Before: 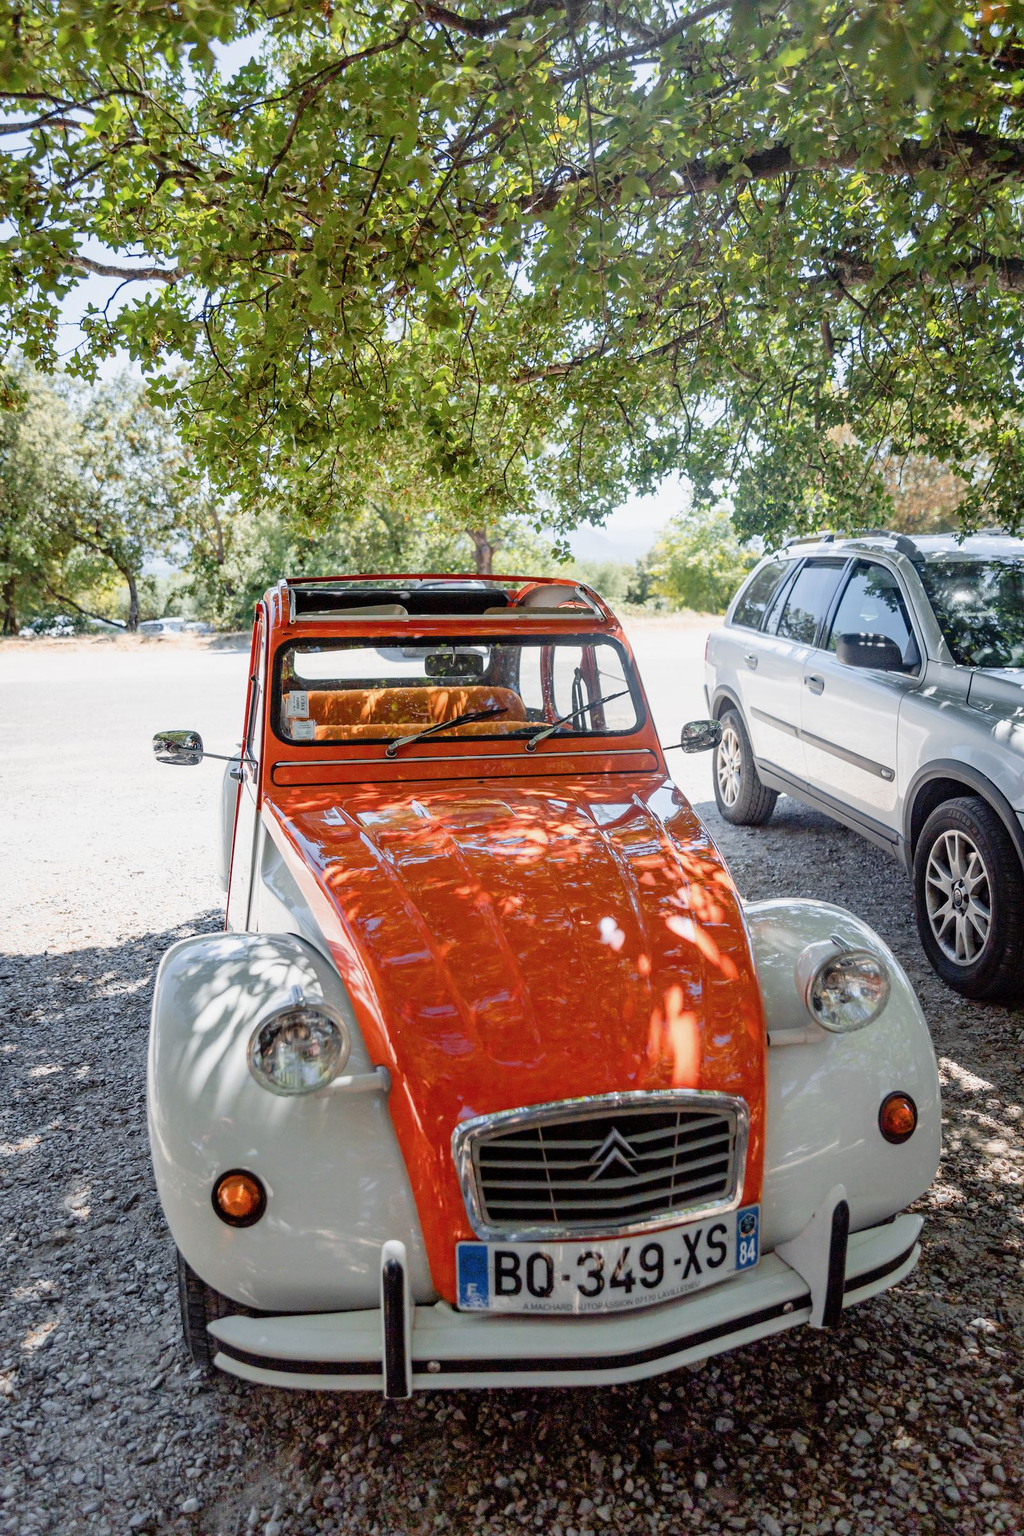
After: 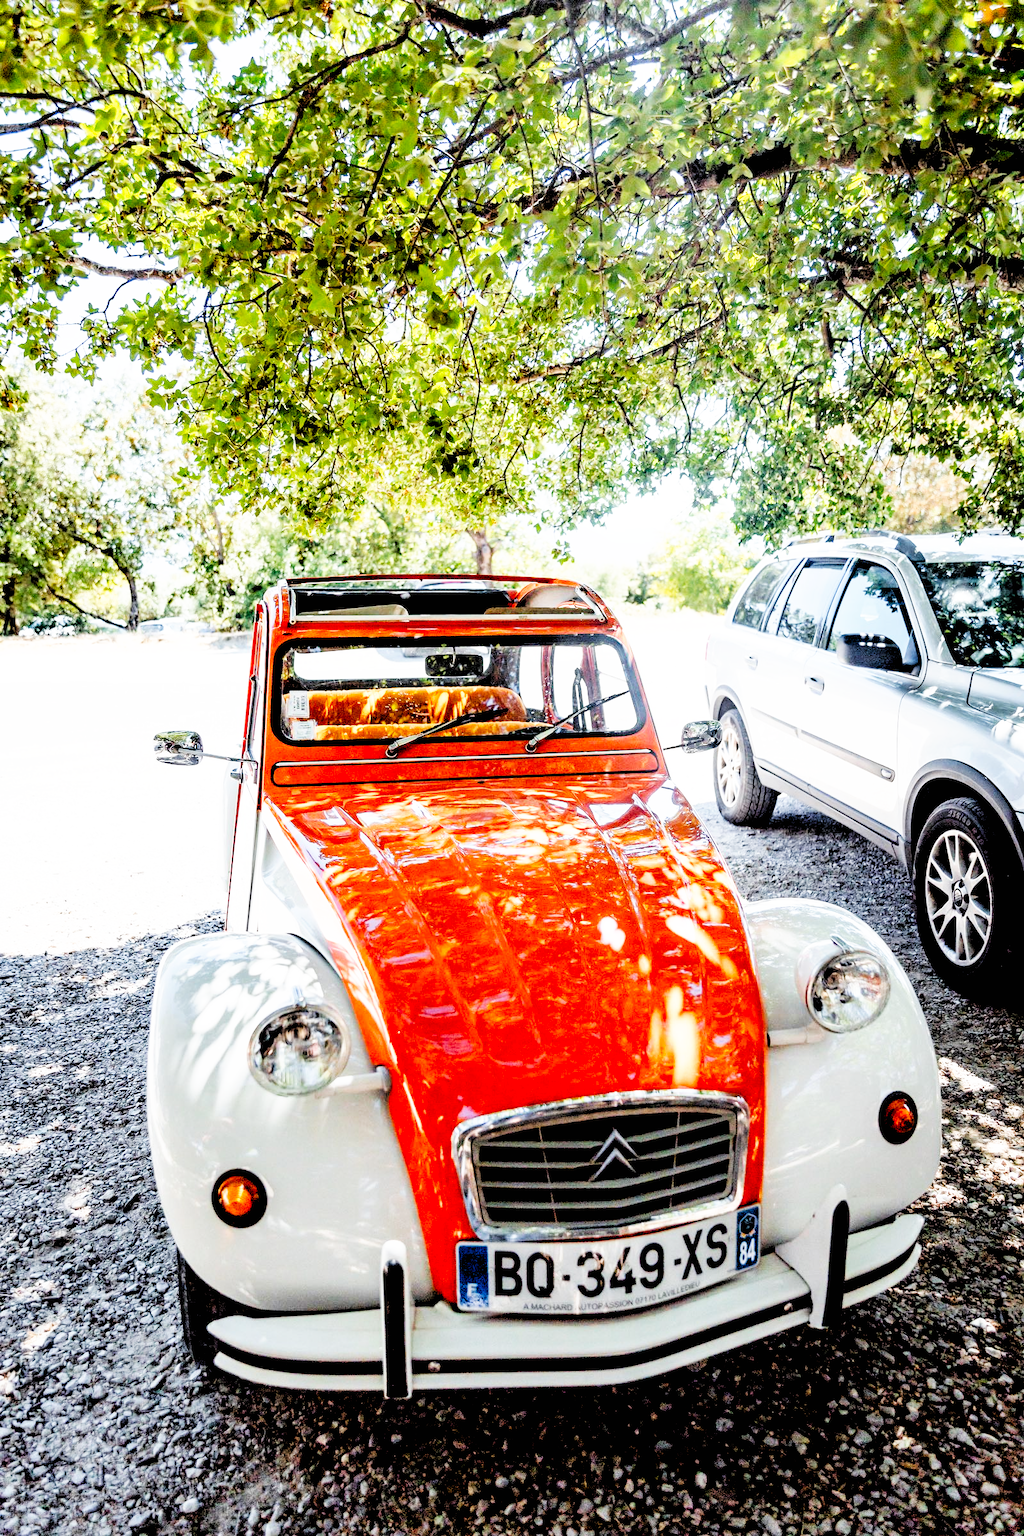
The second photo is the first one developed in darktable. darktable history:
rgb levels: levels [[0.029, 0.461, 0.922], [0, 0.5, 1], [0, 0.5, 1]]
base curve: curves: ch0 [(0, 0) (0.007, 0.004) (0.027, 0.03) (0.046, 0.07) (0.207, 0.54) (0.442, 0.872) (0.673, 0.972) (1, 1)], preserve colors none
